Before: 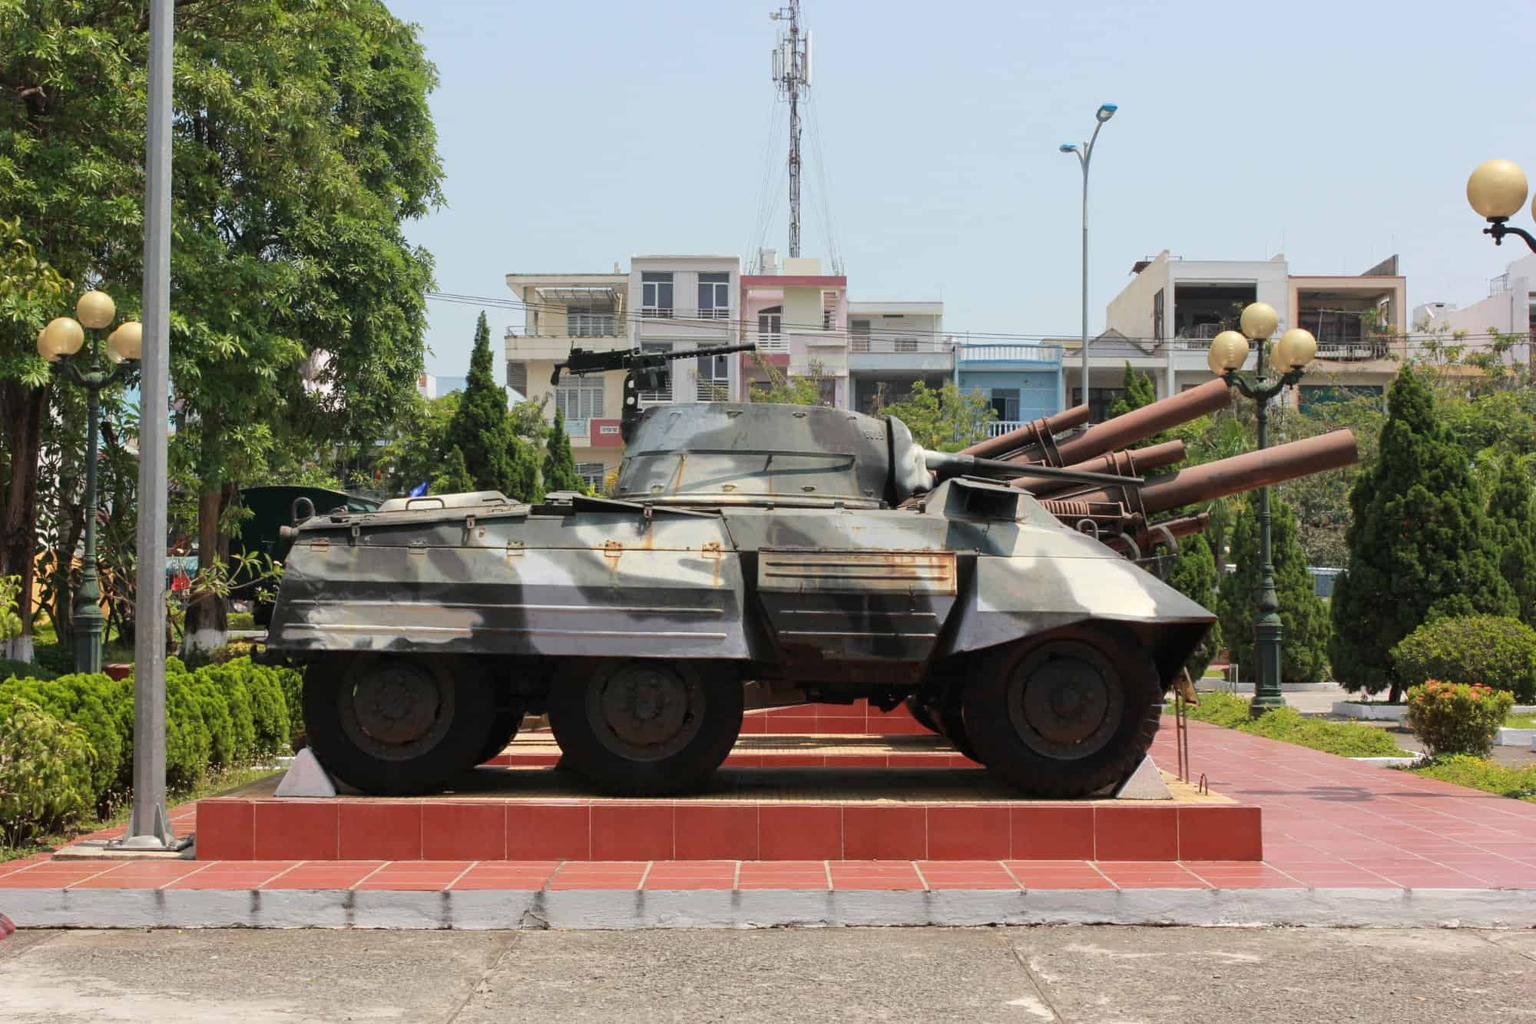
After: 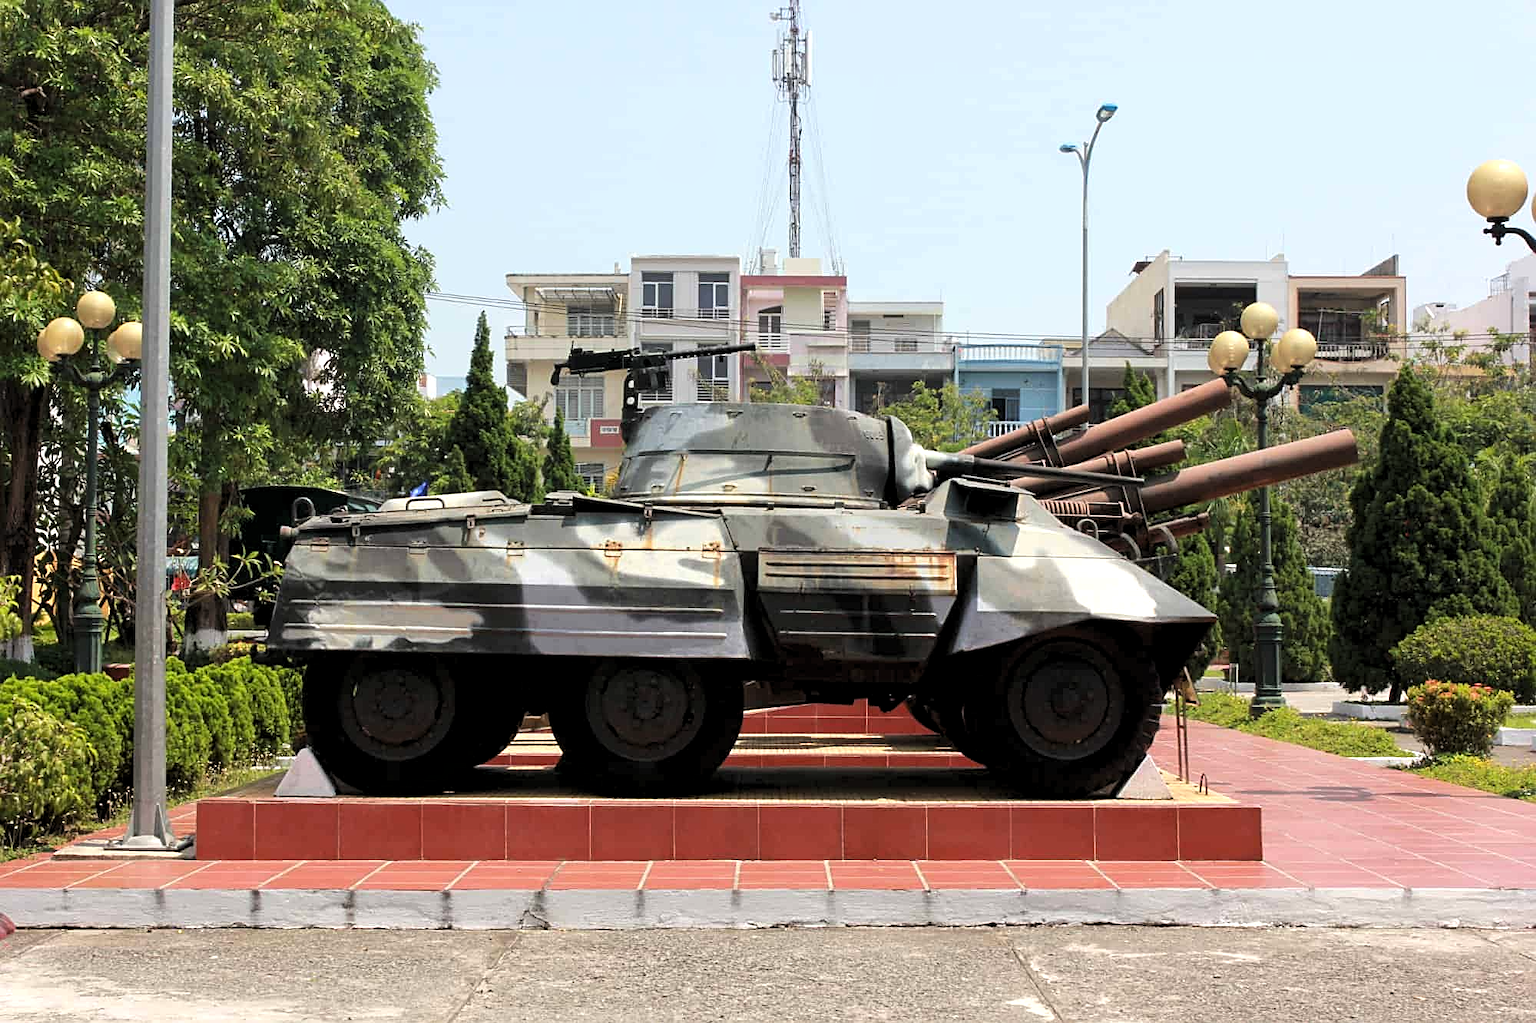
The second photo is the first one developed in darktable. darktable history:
sharpen: on, module defaults
levels: levels [0.055, 0.477, 0.9]
local contrast: mode bilateral grid, contrast 15, coarseness 36, detail 105%, midtone range 0.2
